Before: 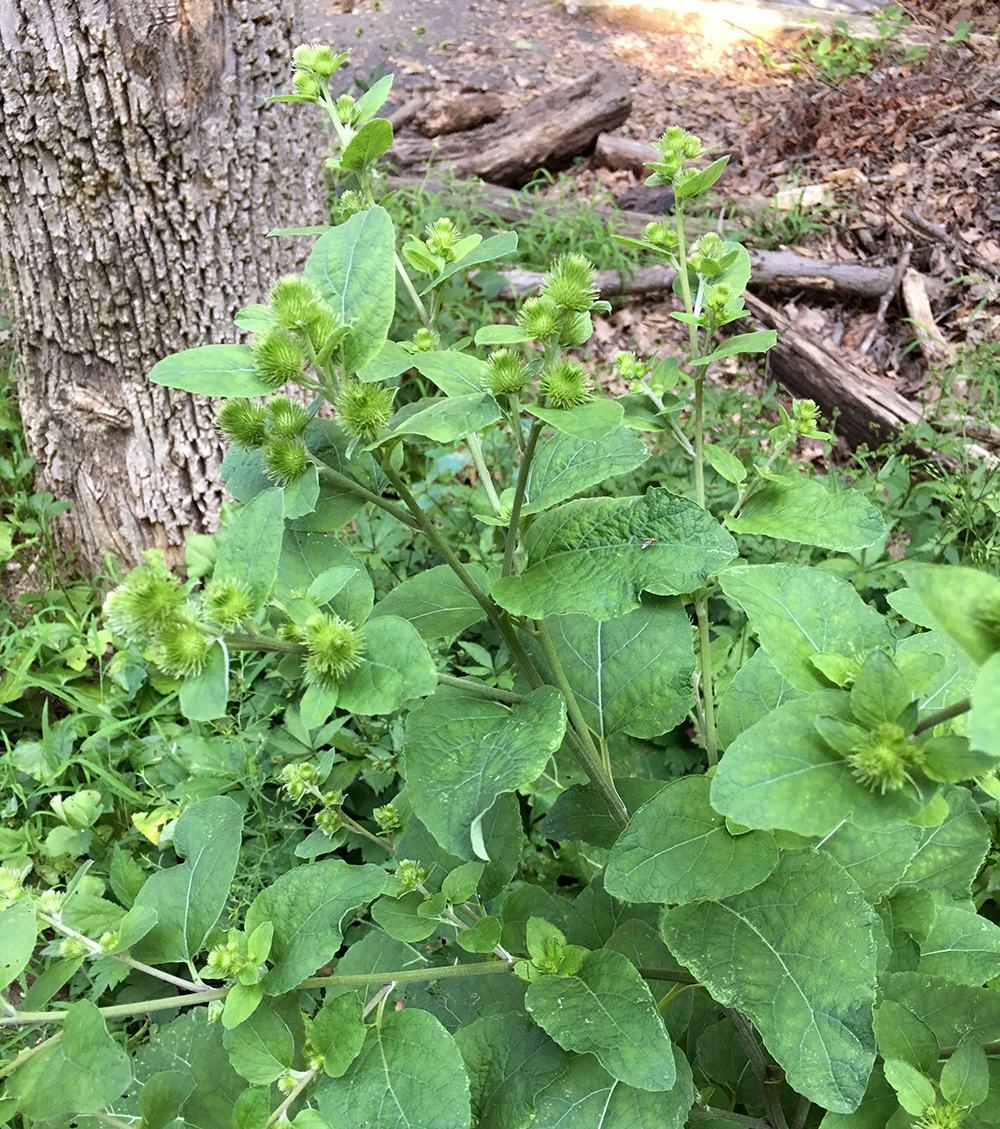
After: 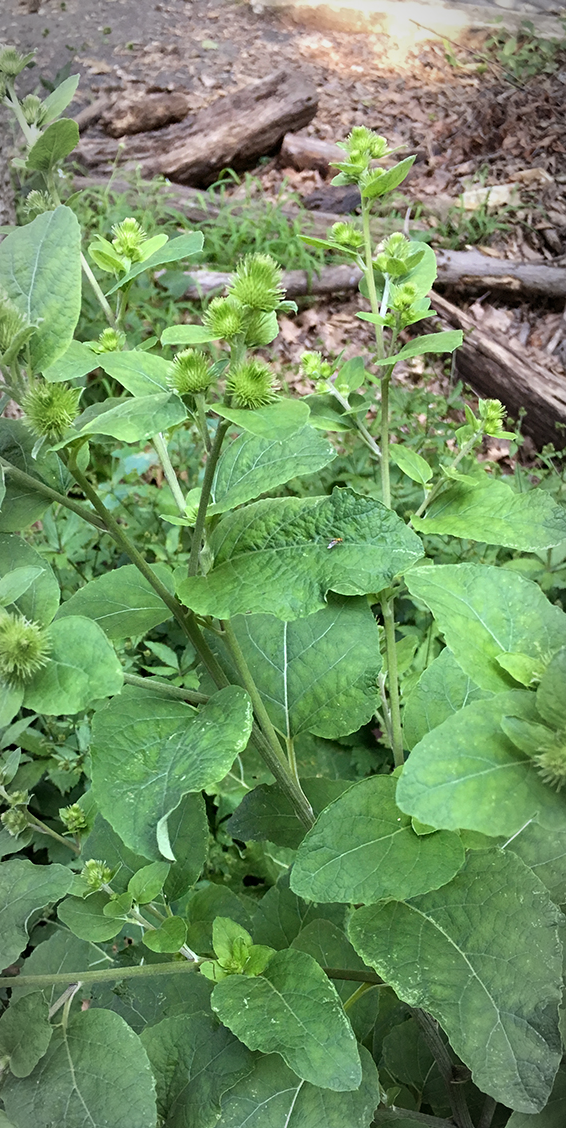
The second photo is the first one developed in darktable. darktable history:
vignetting: automatic ratio true
crop: left 31.452%, top 0.009%, right 11.928%
